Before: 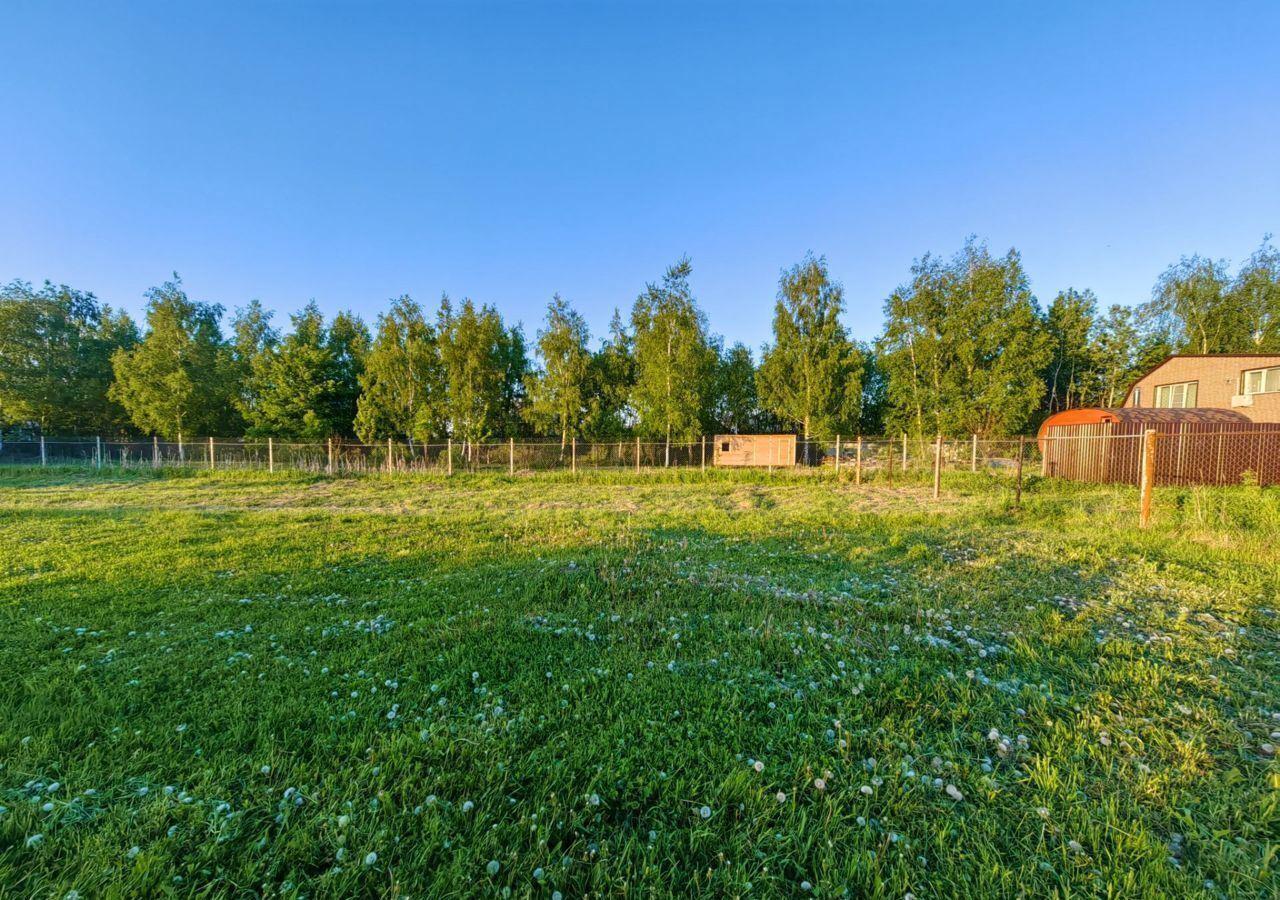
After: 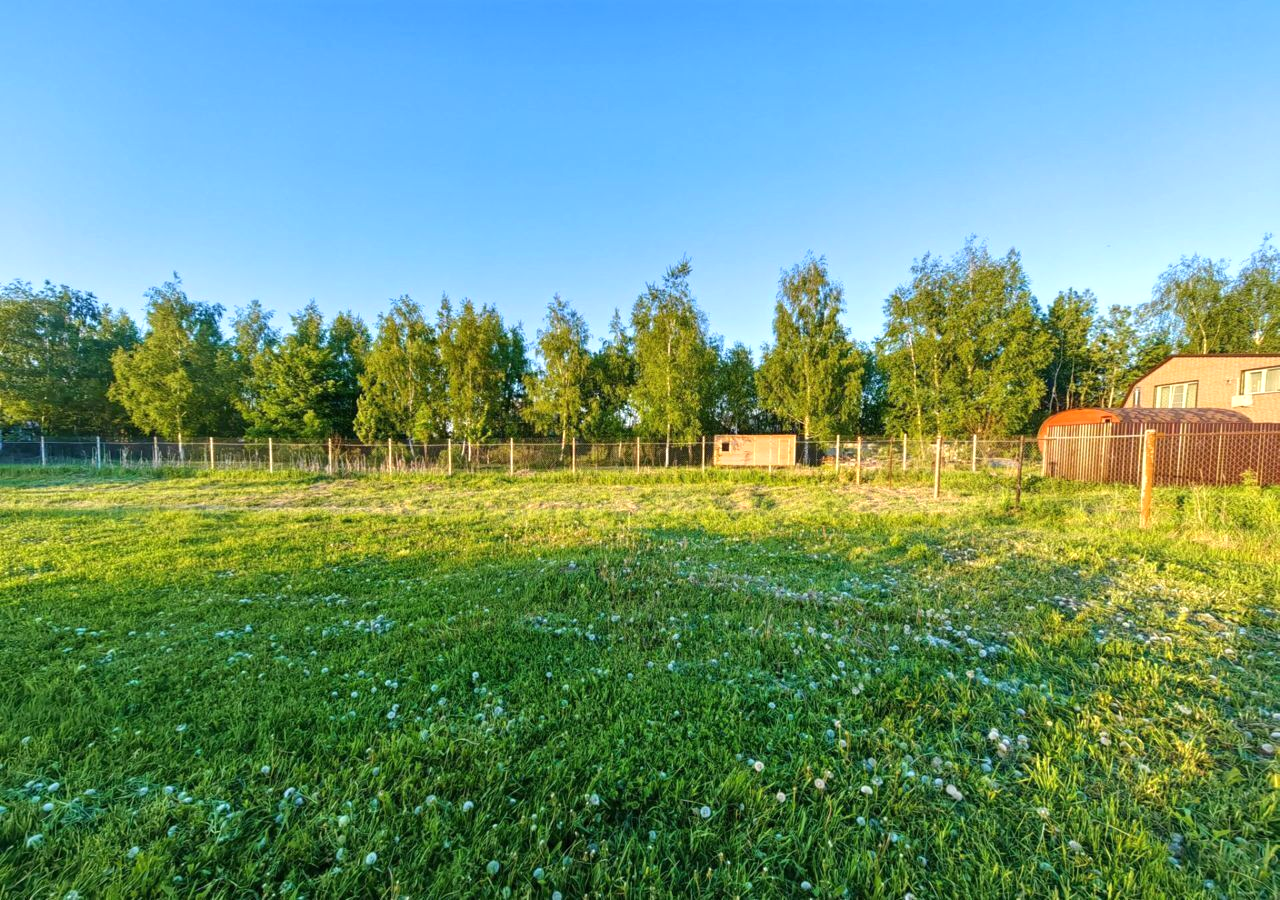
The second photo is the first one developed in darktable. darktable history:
exposure: exposure 0.473 EV, compensate highlight preservation false
